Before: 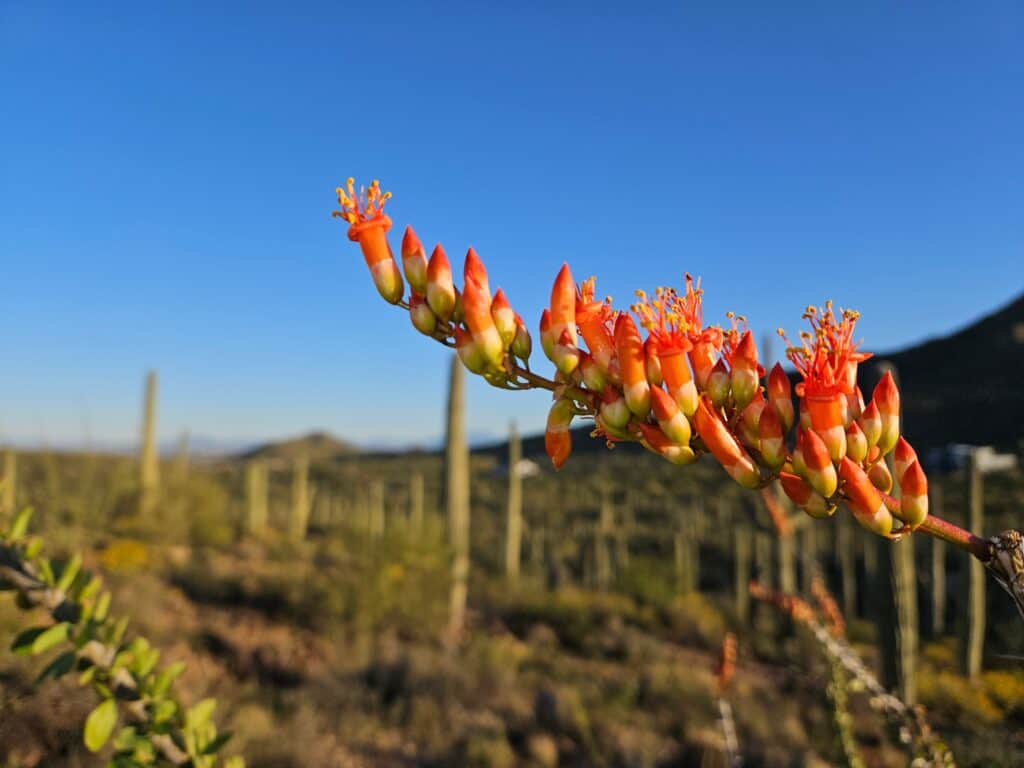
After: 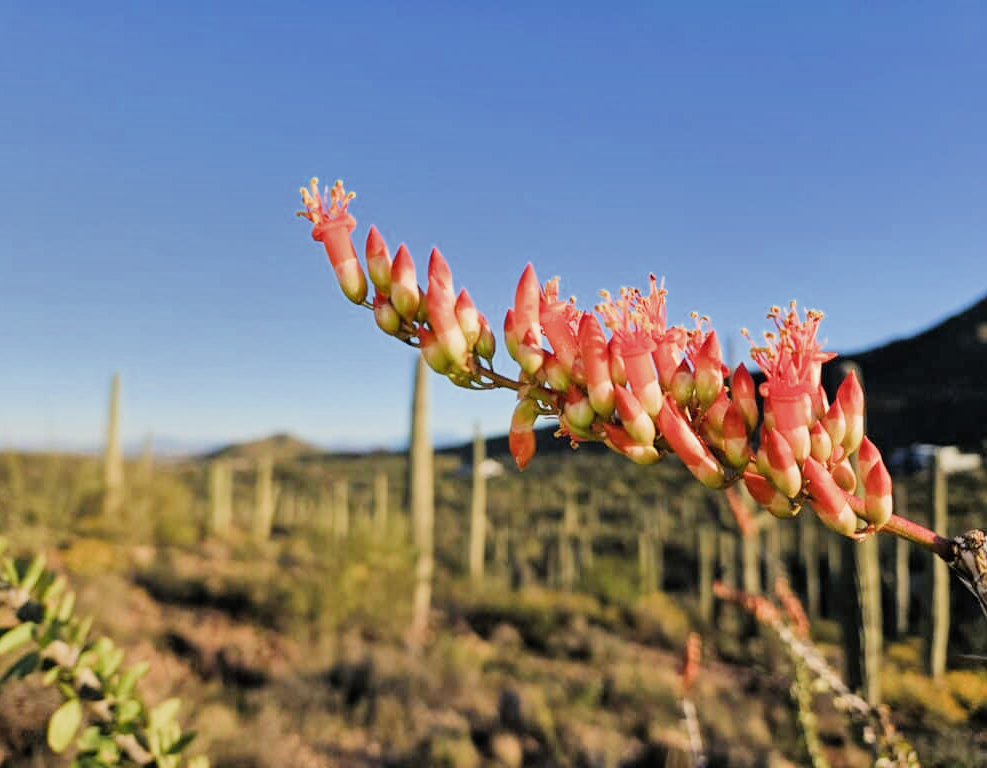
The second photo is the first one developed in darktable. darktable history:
shadows and highlights: low approximation 0.01, soften with gaussian
filmic rgb: black relative exposure -7.65 EV, white relative exposure 4.56 EV, hardness 3.61, contrast 1.062, add noise in highlights 0.001, color science v3 (2019), use custom middle-gray values true, contrast in highlights soft
crop and rotate: left 3.534%
exposure: exposure 0.926 EV, compensate highlight preservation false
